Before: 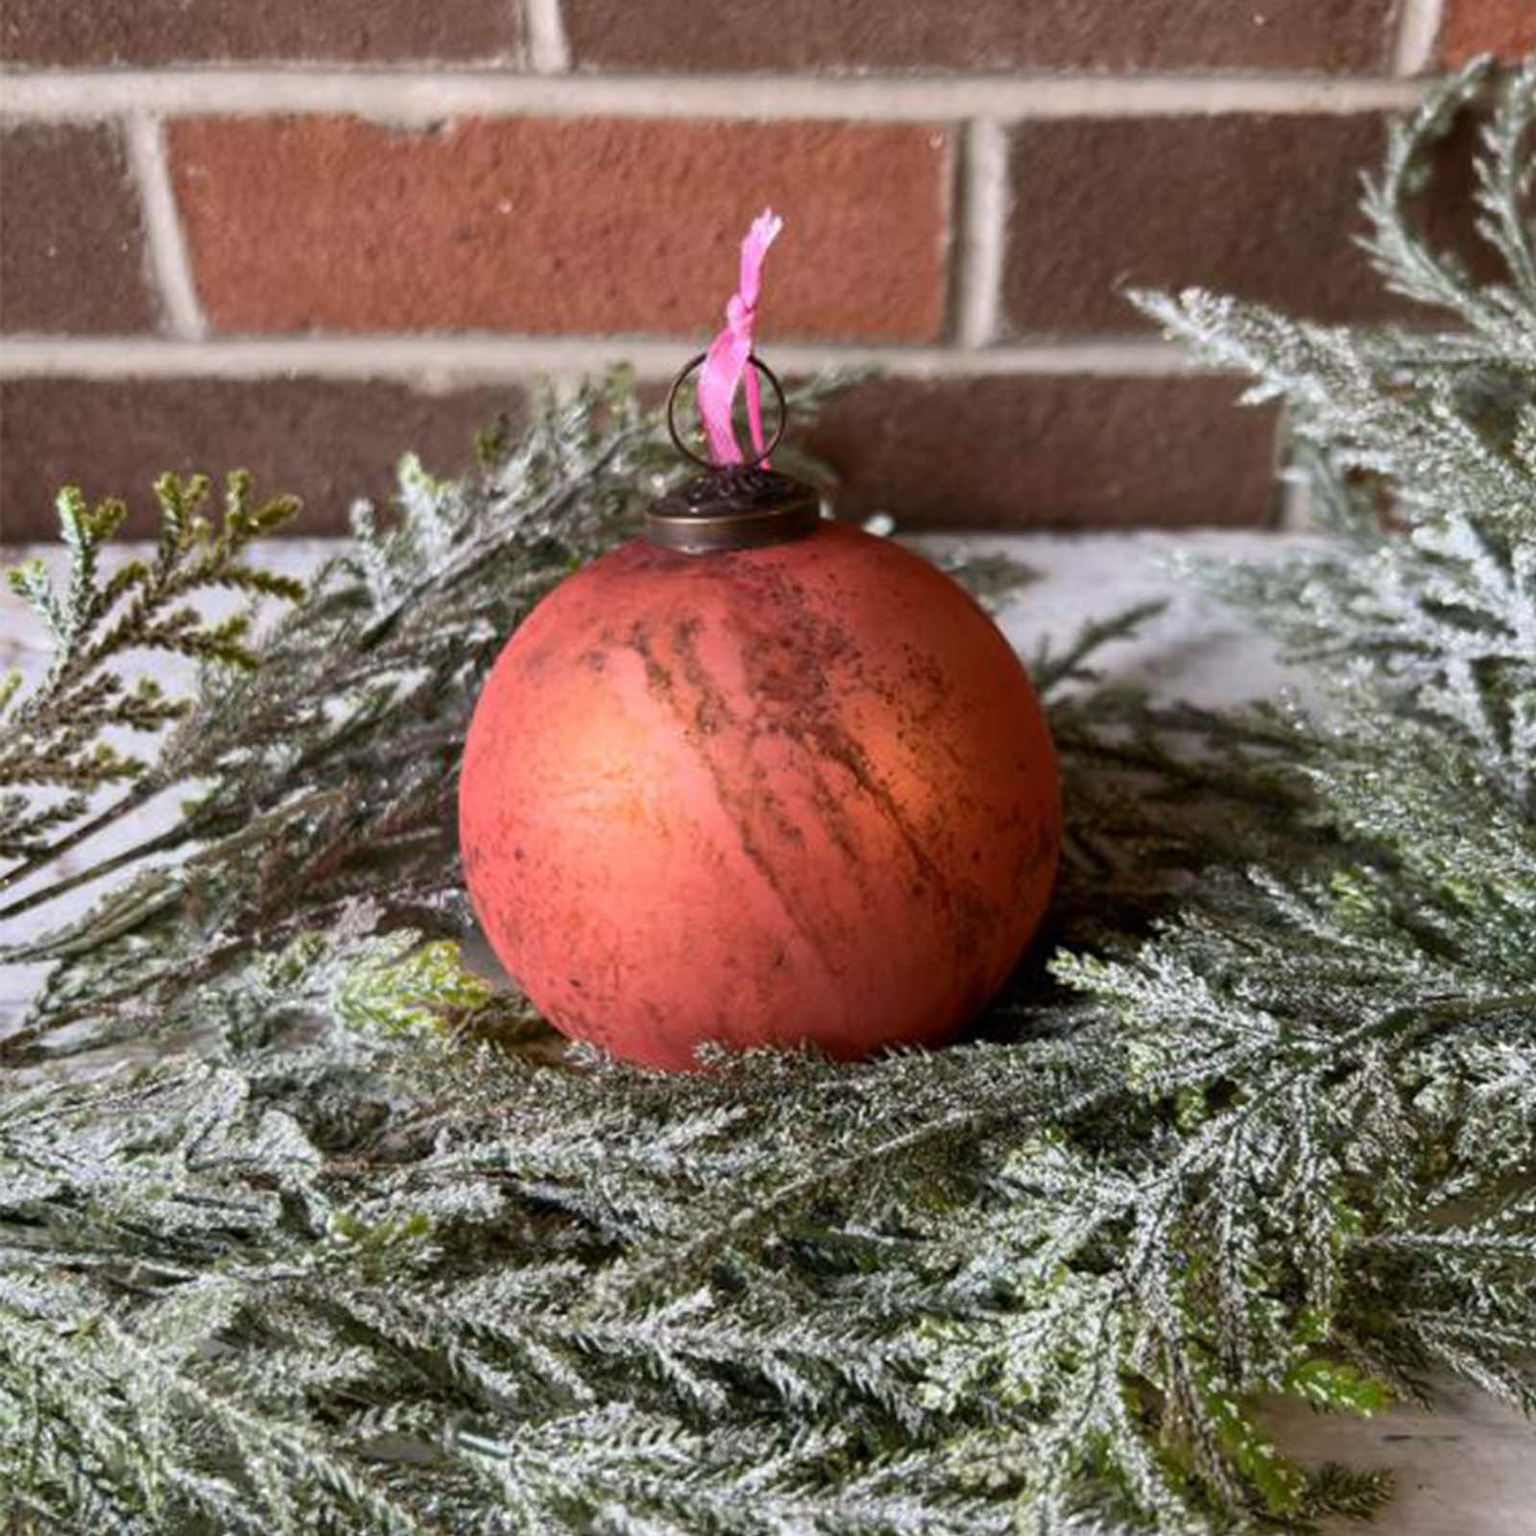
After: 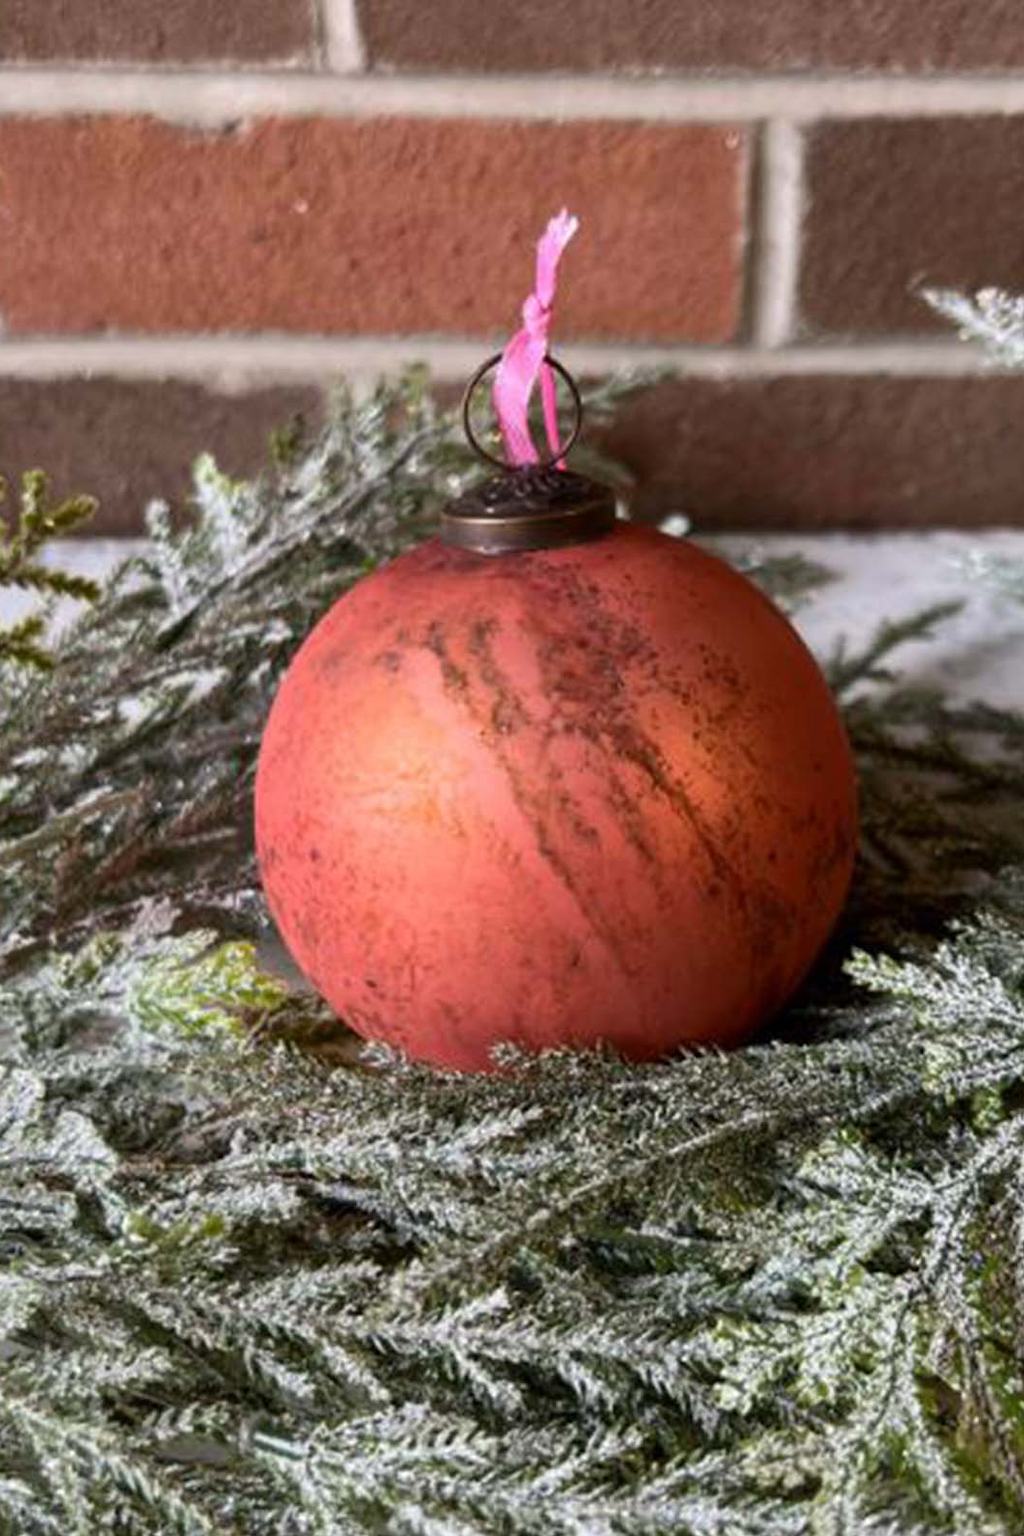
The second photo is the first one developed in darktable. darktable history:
crop and rotate: left 13.422%, right 19.874%
